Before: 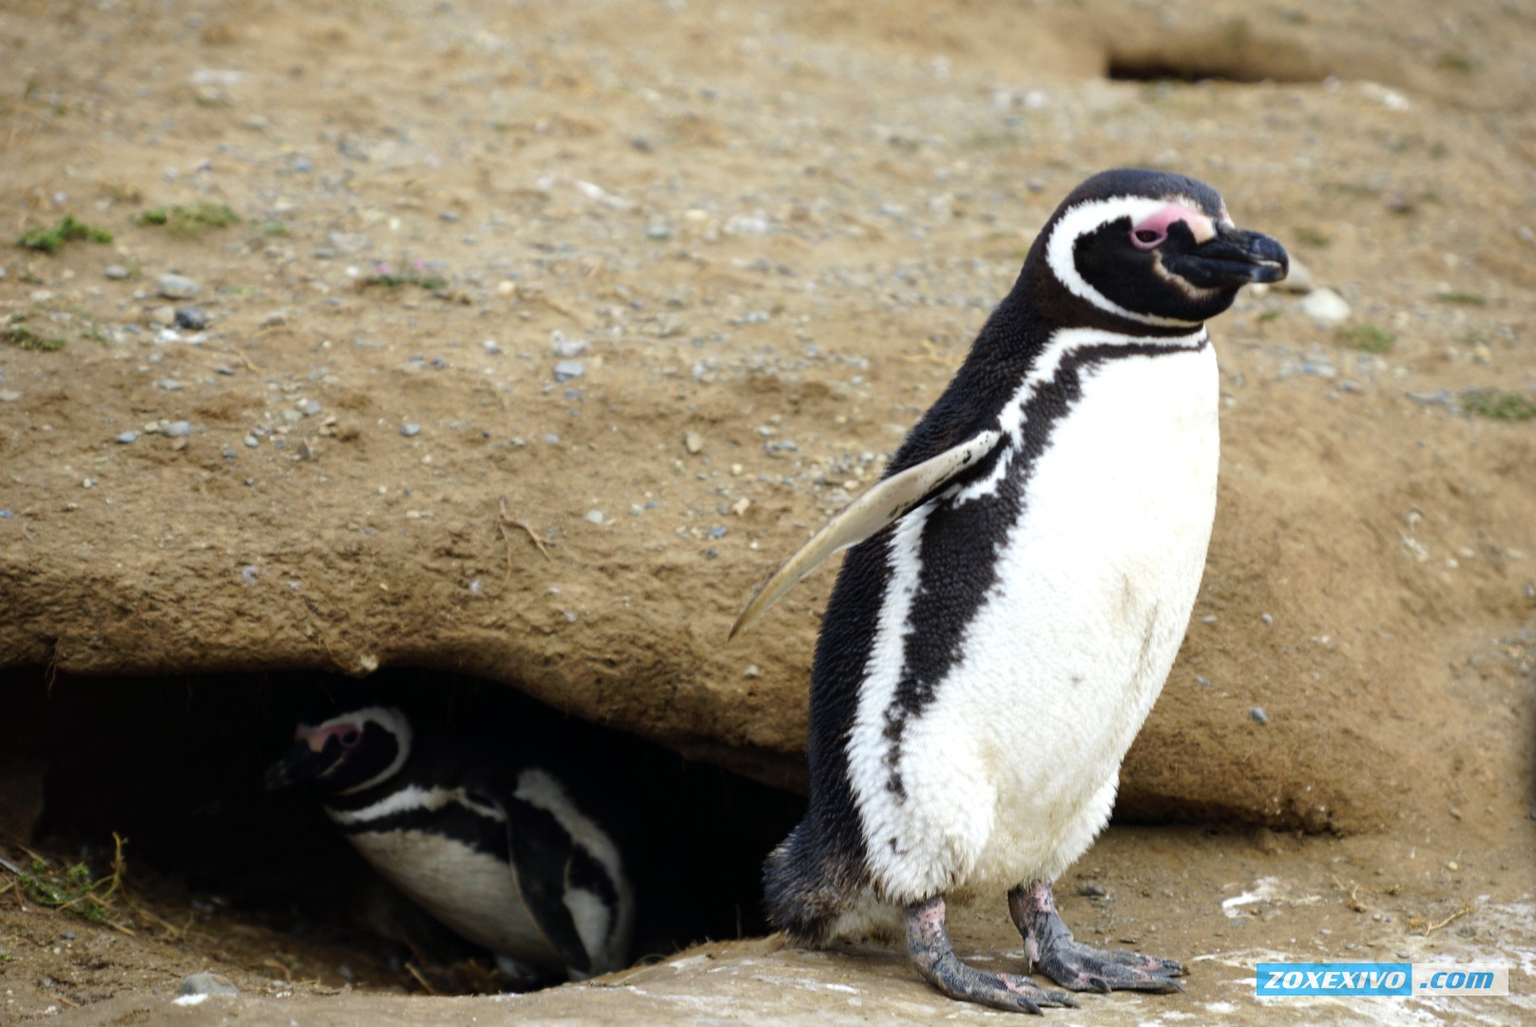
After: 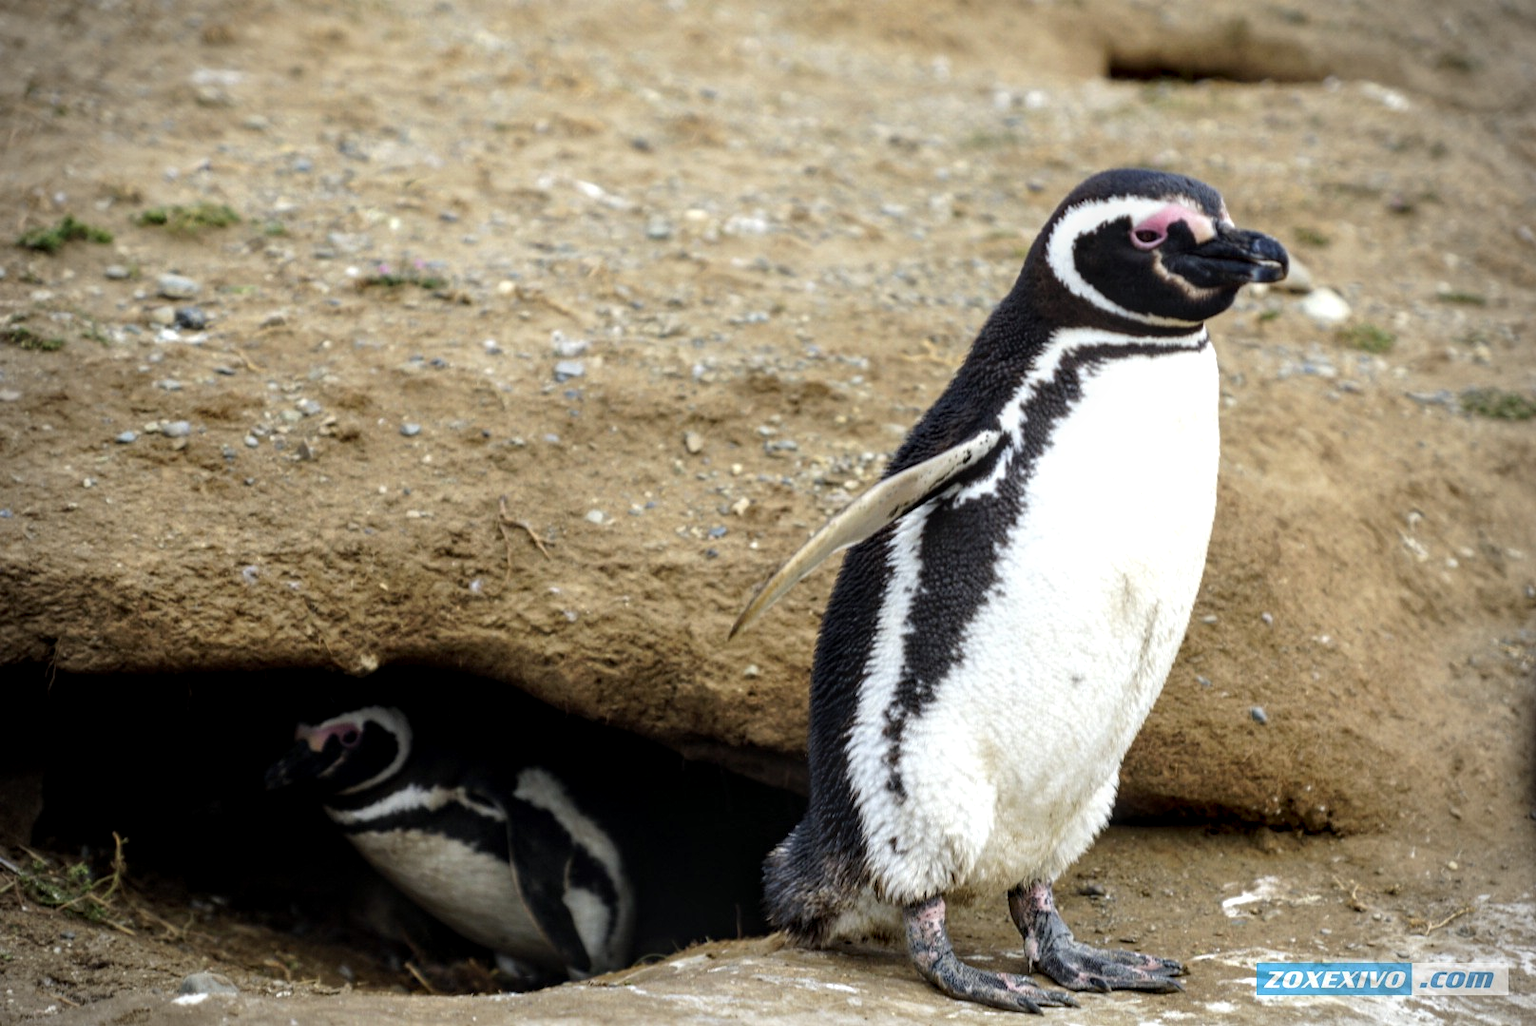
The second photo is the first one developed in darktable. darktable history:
local contrast: highlights 61%, detail 143%, midtone range 0.43
vignetting: fall-off radius 61.23%
